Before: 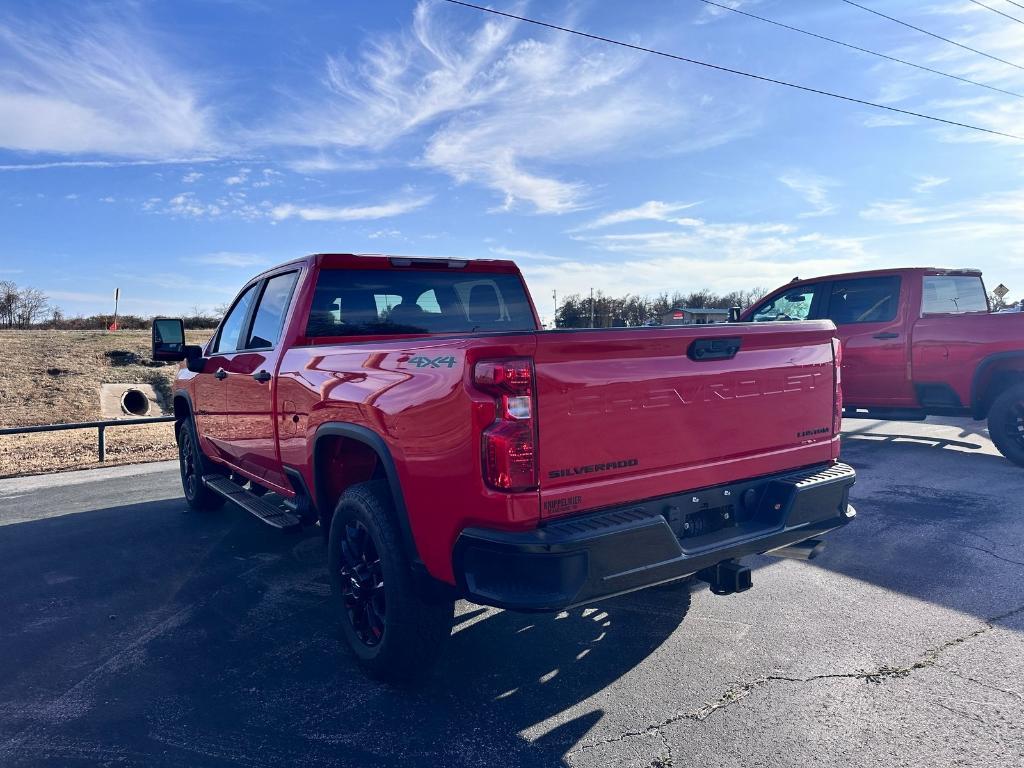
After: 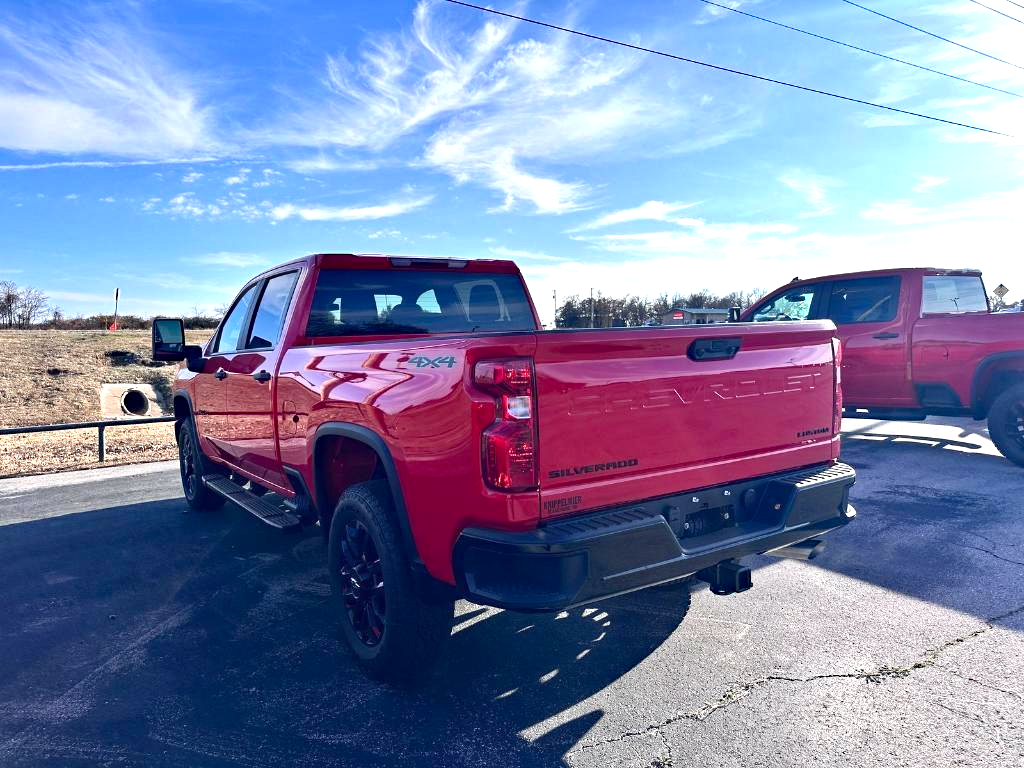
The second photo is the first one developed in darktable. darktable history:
exposure: black level correction 0, exposure 0.698 EV, compensate exposure bias true, compensate highlight preservation false
haze removal: strength 0.3, distance 0.245, adaptive false
